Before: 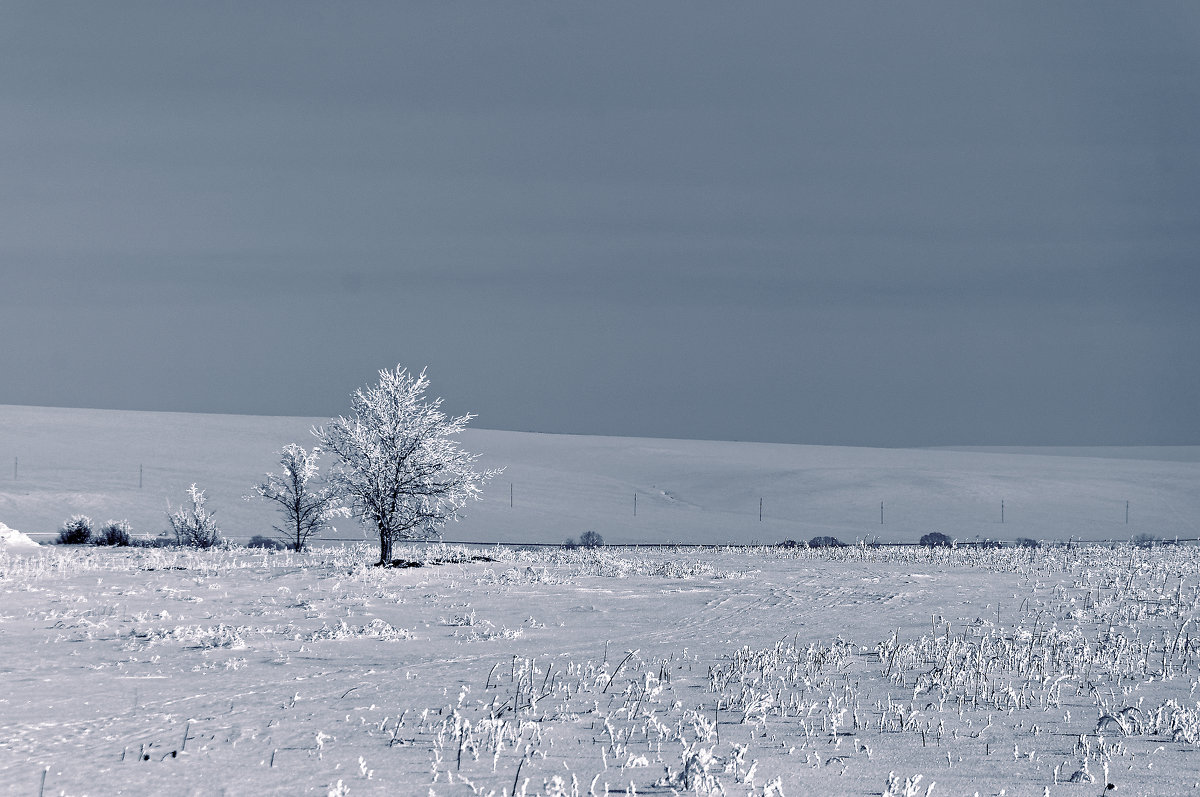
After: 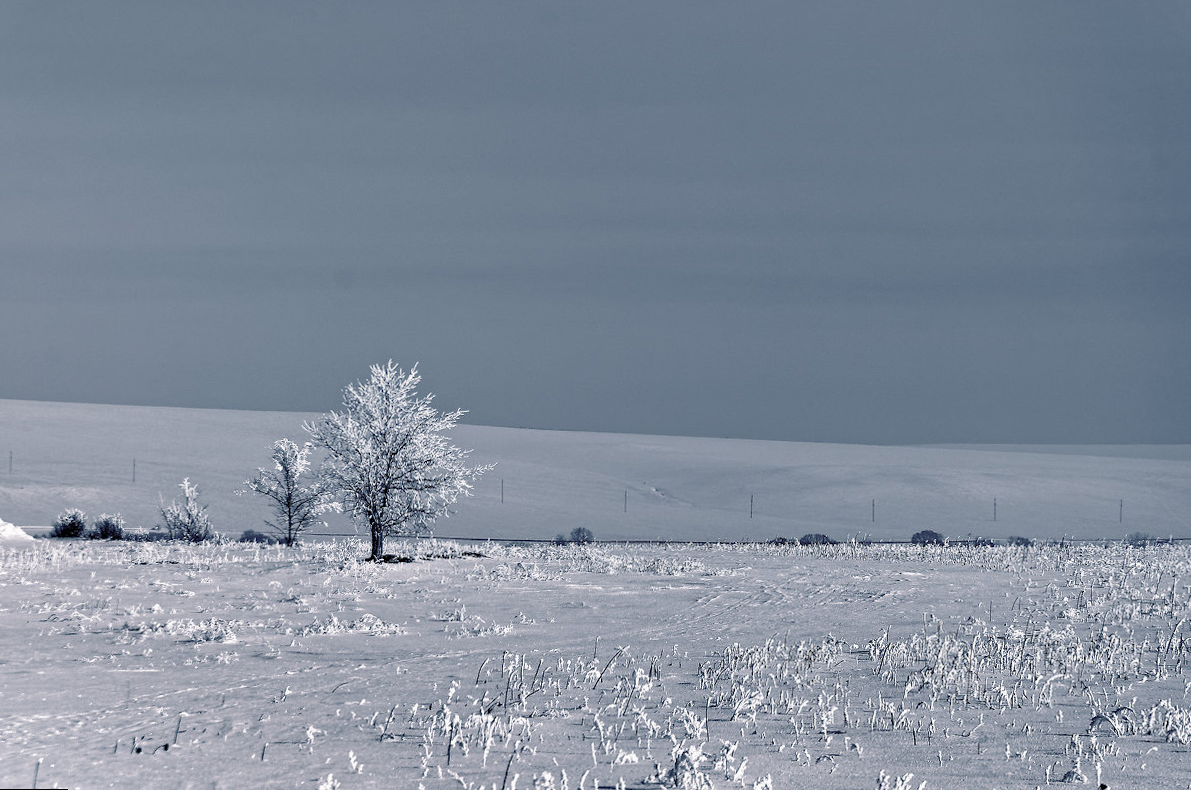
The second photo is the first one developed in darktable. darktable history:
rotate and perspective: rotation 0.192°, lens shift (horizontal) -0.015, crop left 0.005, crop right 0.996, crop top 0.006, crop bottom 0.99
shadows and highlights: low approximation 0.01, soften with gaussian
